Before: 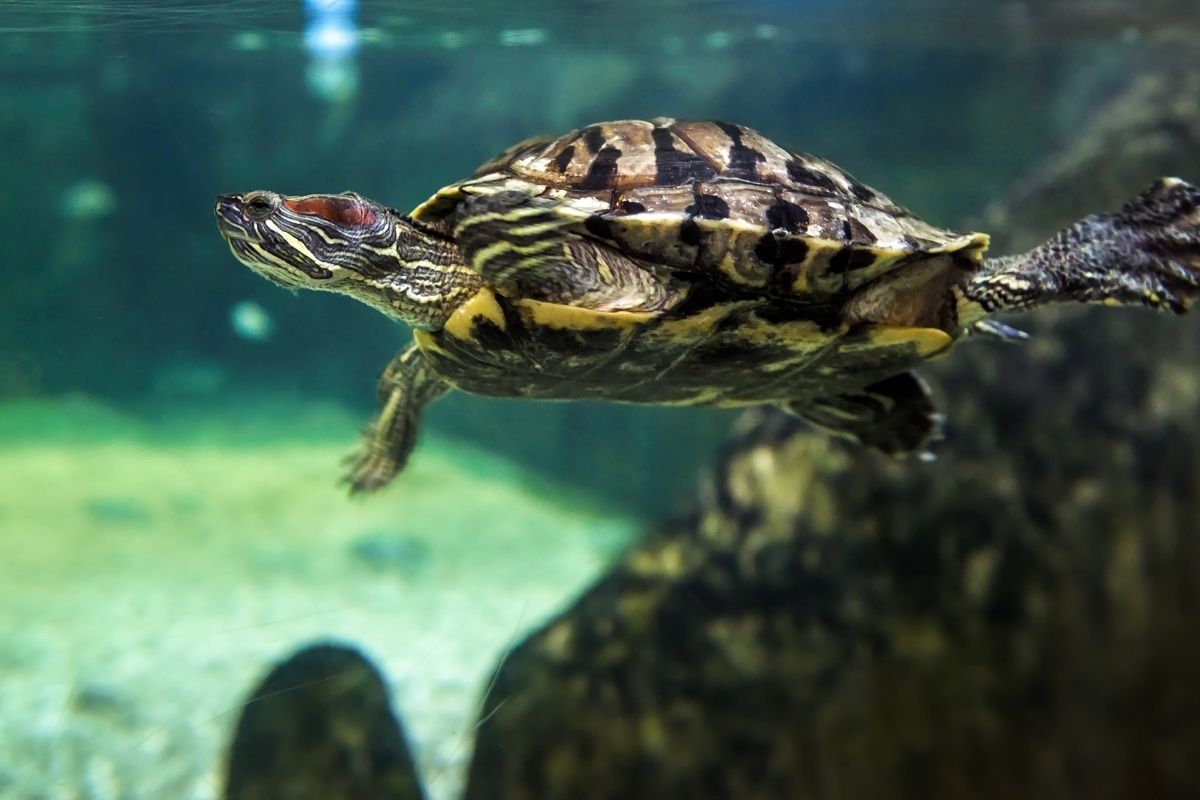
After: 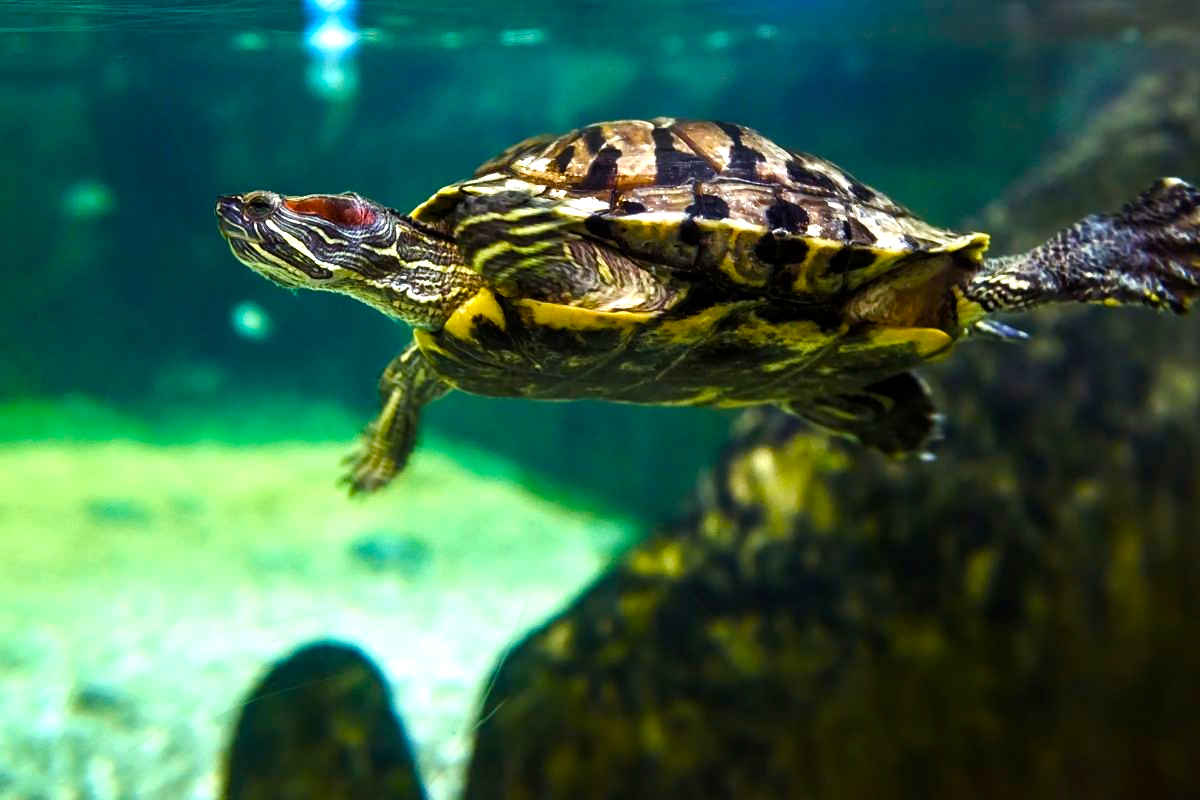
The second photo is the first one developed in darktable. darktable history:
color balance rgb: linear chroma grading › global chroma 15.079%, perceptual saturation grading › global saturation 24.517%, perceptual saturation grading › highlights -23.563%, perceptual saturation grading › mid-tones 24.143%, perceptual saturation grading › shadows 40.096%, perceptual brilliance grading › highlights 16.188%, perceptual brilliance grading › mid-tones 6.091%, perceptual brilliance grading › shadows -15.634%, global vibrance 20%
